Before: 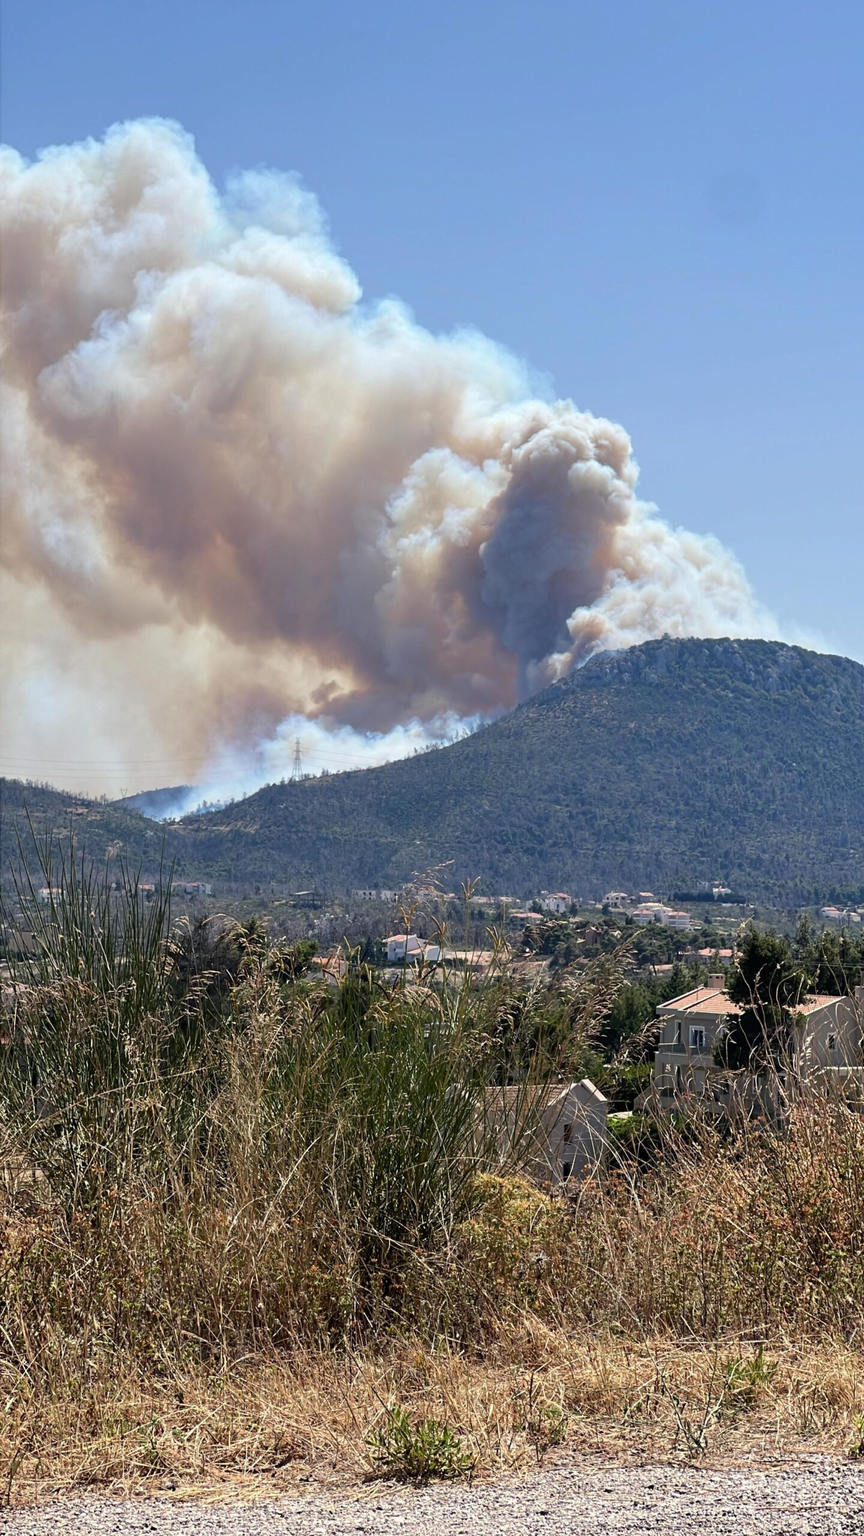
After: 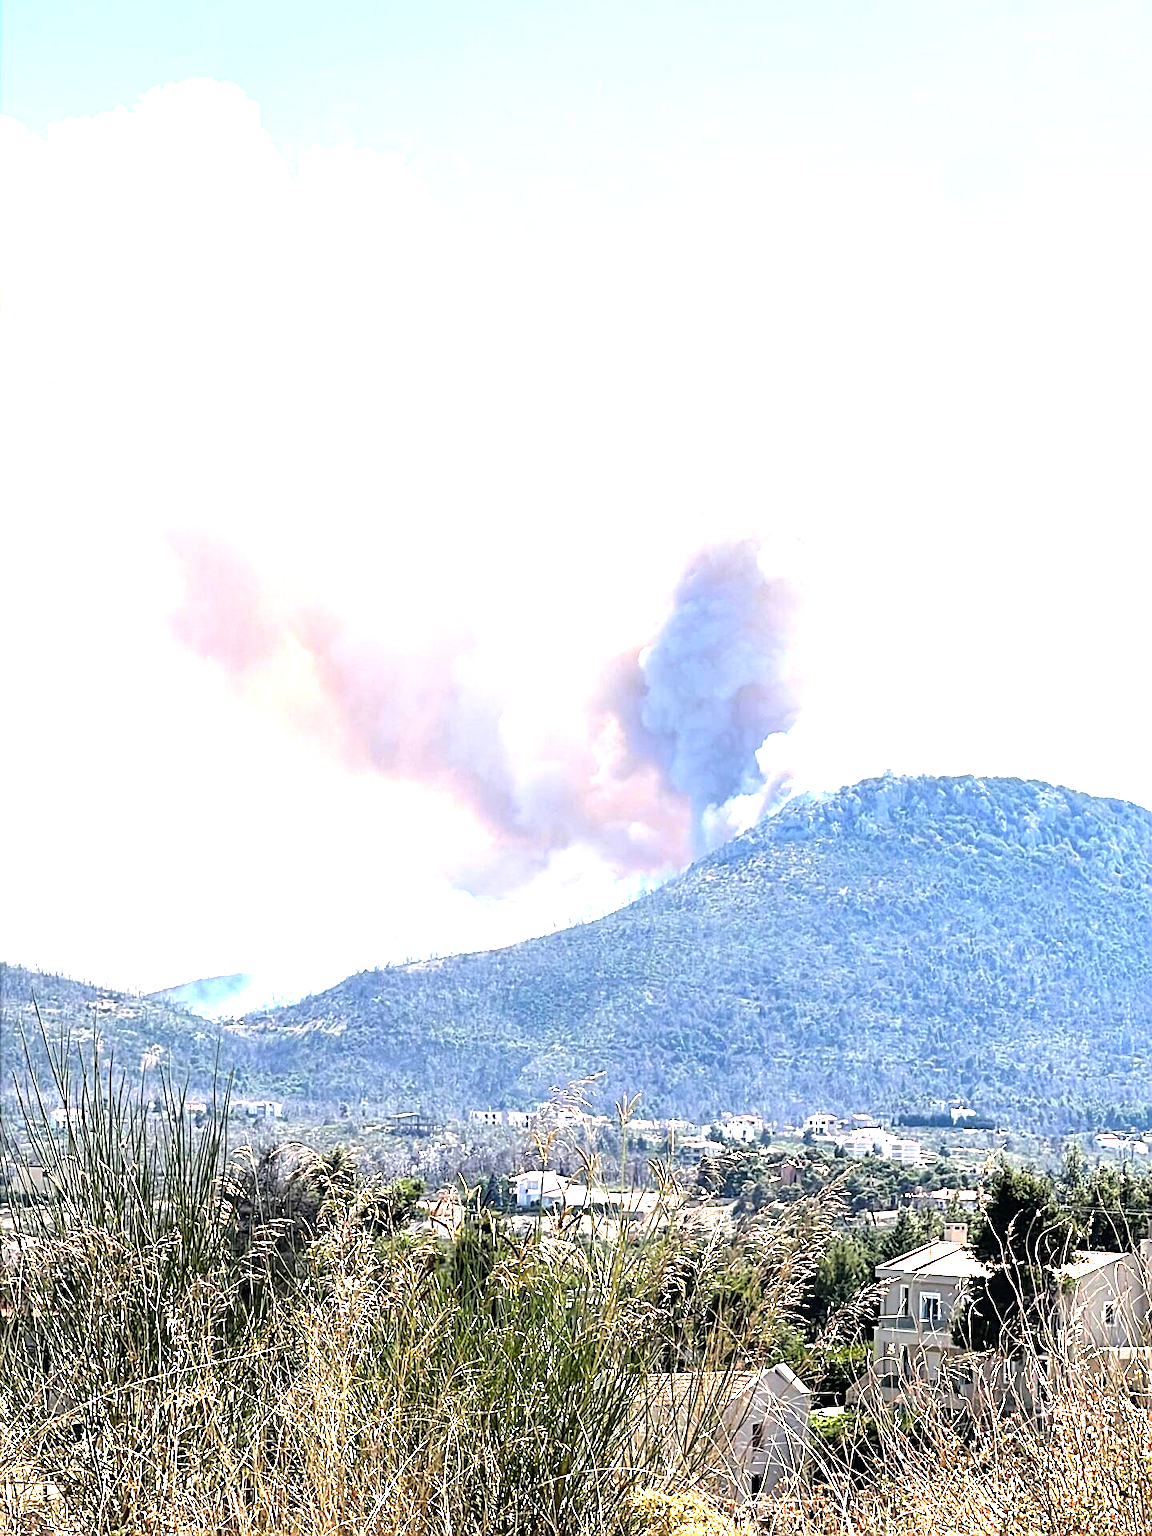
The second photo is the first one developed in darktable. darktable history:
exposure: black level correction 0, exposure 1.199 EV, compensate exposure bias true, compensate highlight preservation false
tone equalizer: -8 EV -1.12 EV, -7 EV -1 EV, -6 EV -0.884 EV, -5 EV -0.606 EV, -3 EV 0.572 EV, -2 EV 0.862 EV, -1 EV 1.01 EV, +0 EV 1.05 EV
sharpen: on, module defaults
crop: top 3.742%, bottom 21.282%
